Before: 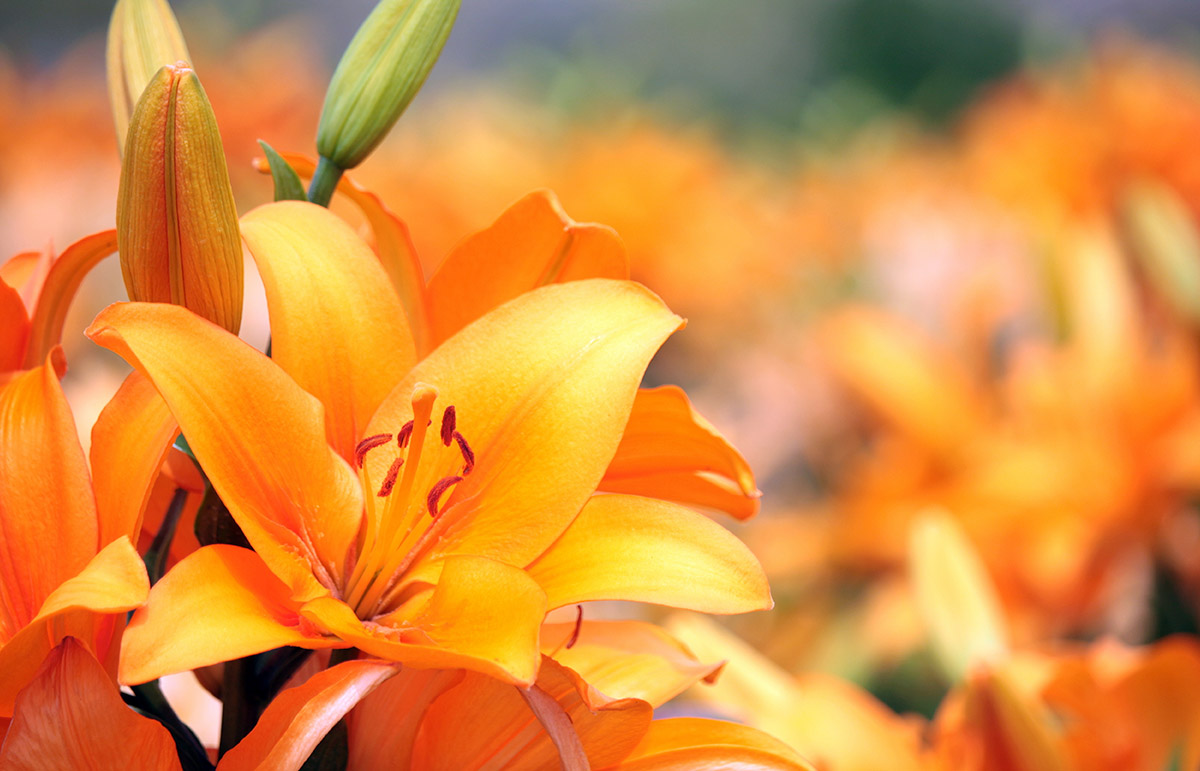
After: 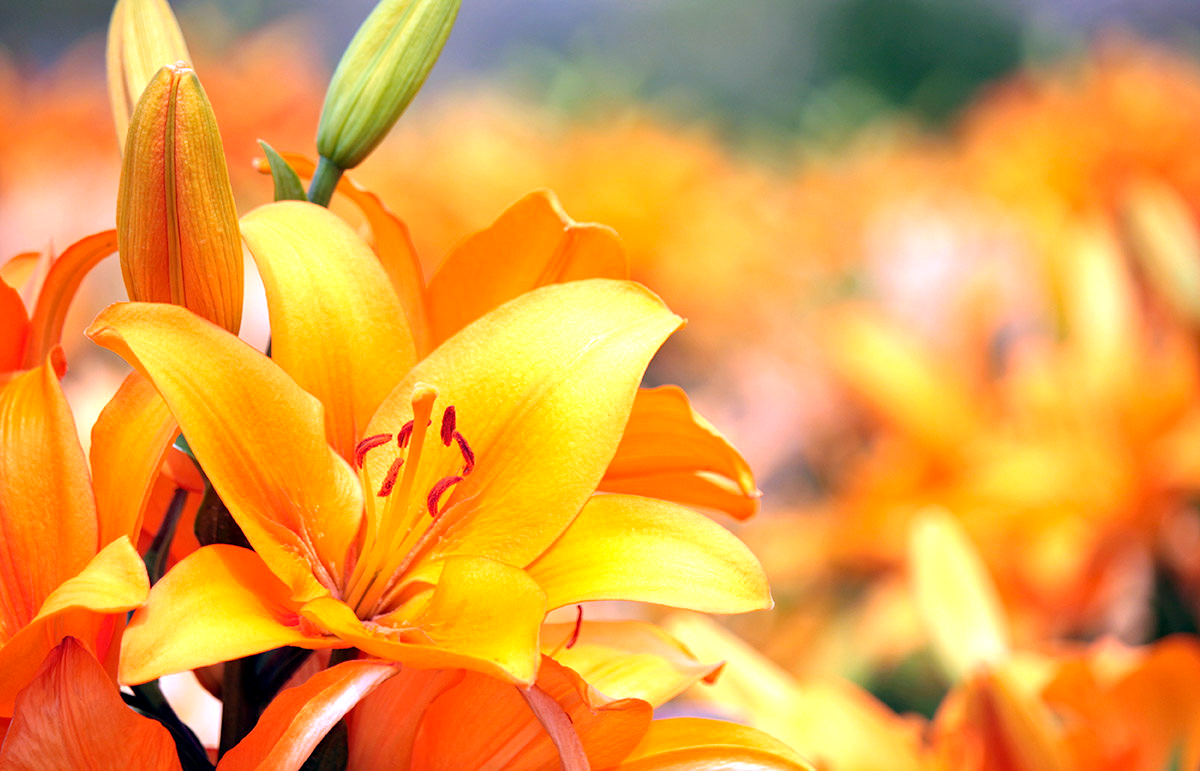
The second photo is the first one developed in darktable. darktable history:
haze removal: compatibility mode true, adaptive false
exposure: black level correction 0.001, exposure 0.5 EV, compensate exposure bias true, compensate highlight preservation false
